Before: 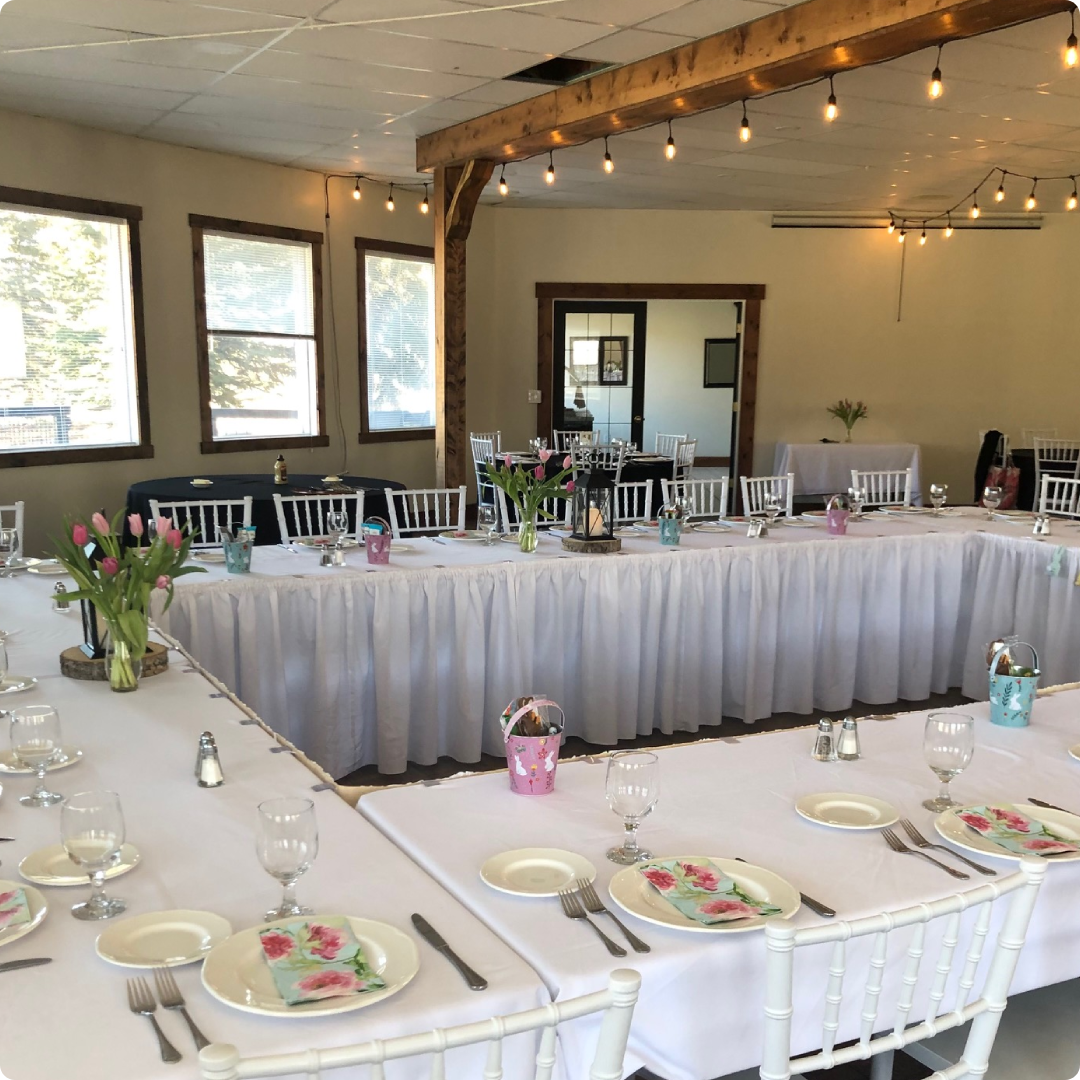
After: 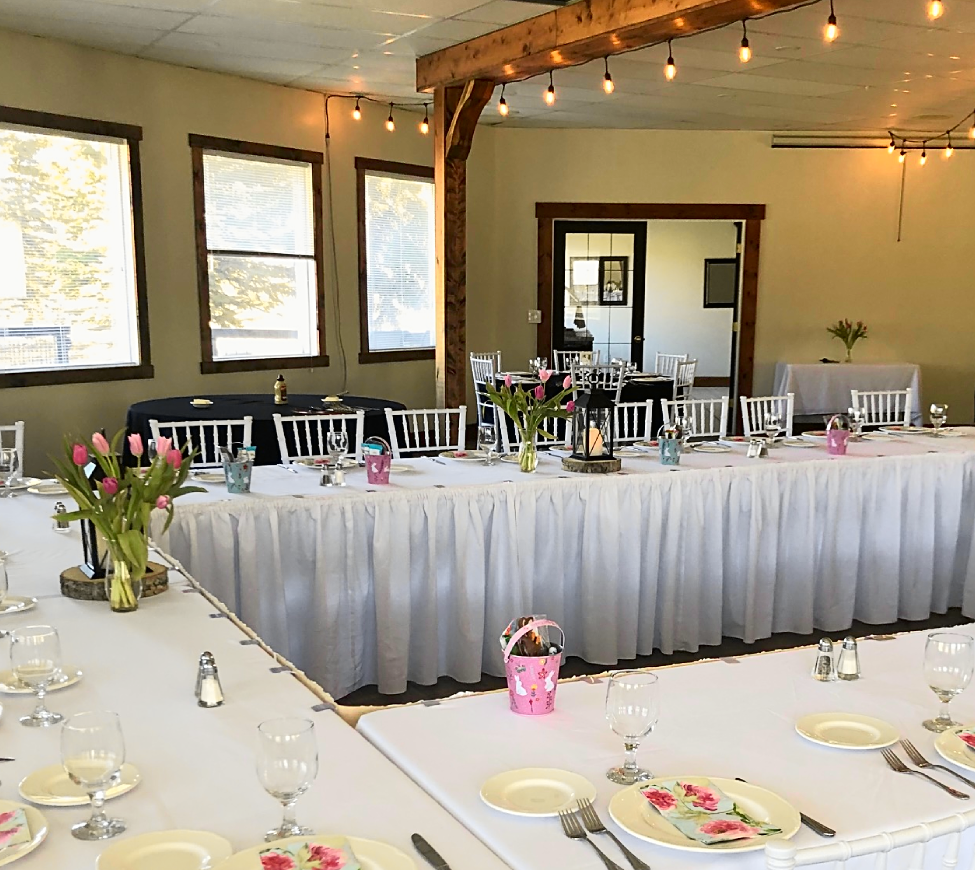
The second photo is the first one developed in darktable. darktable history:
sharpen: on, module defaults
crop: top 7.49%, right 9.717%, bottom 11.943%
tone curve: curves: ch0 [(0, 0.006) (0.037, 0.022) (0.123, 0.105) (0.19, 0.173) (0.277, 0.279) (0.474, 0.517) (0.597, 0.662) (0.687, 0.774) (0.855, 0.891) (1, 0.982)]; ch1 [(0, 0) (0.243, 0.245) (0.422, 0.415) (0.493, 0.498) (0.508, 0.503) (0.531, 0.55) (0.551, 0.582) (0.626, 0.672) (0.694, 0.732) (1, 1)]; ch2 [(0, 0) (0.249, 0.216) (0.356, 0.329) (0.424, 0.442) (0.476, 0.477) (0.498, 0.503) (0.517, 0.524) (0.532, 0.547) (0.562, 0.592) (0.614, 0.657) (0.706, 0.748) (0.808, 0.809) (0.991, 0.968)], color space Lab, independent channels, preserve colors none
